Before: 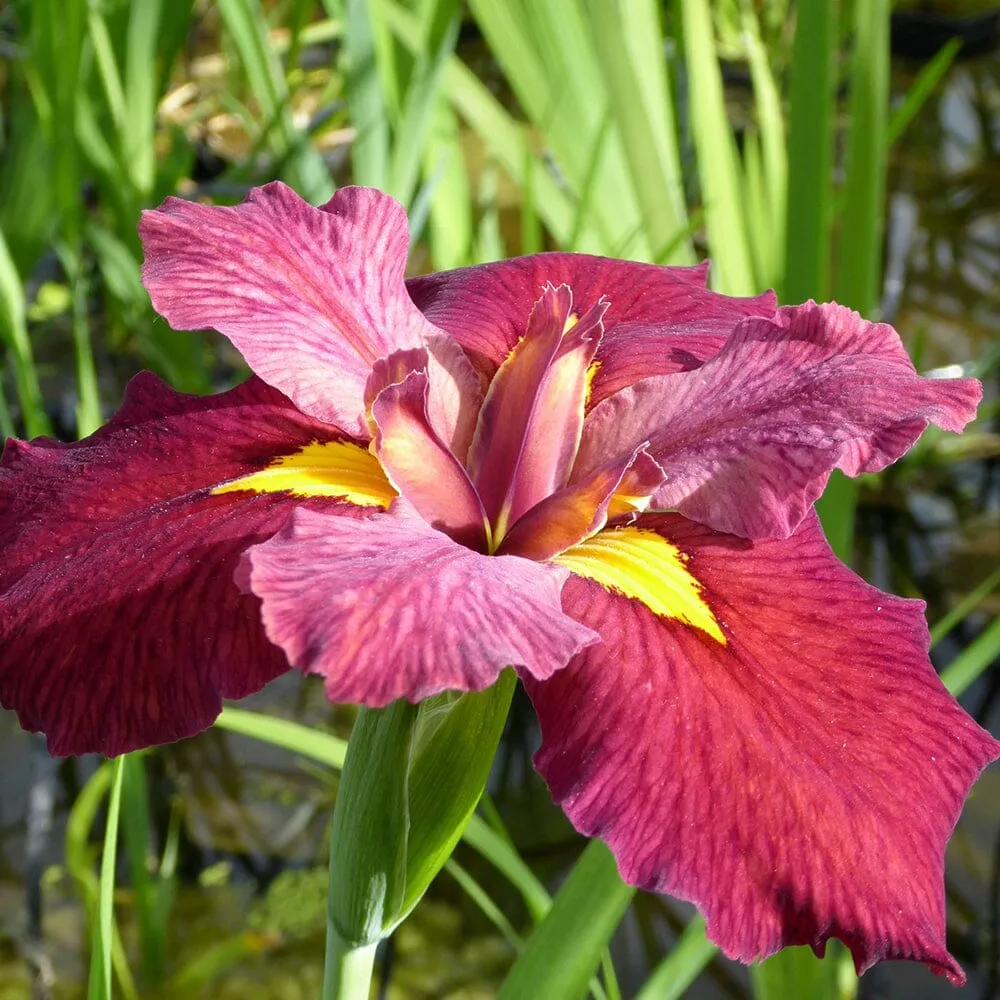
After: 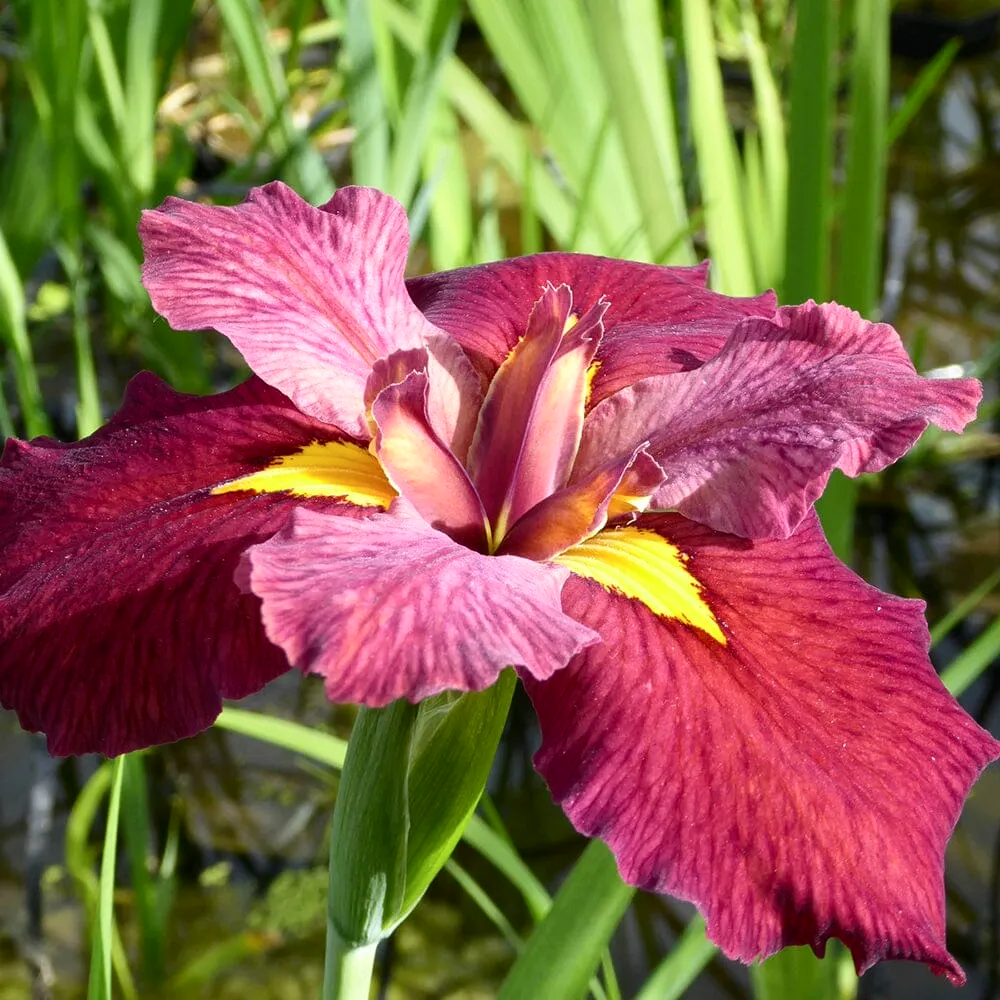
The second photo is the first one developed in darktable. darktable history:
contrast brightness saturation: contrast 0.137
